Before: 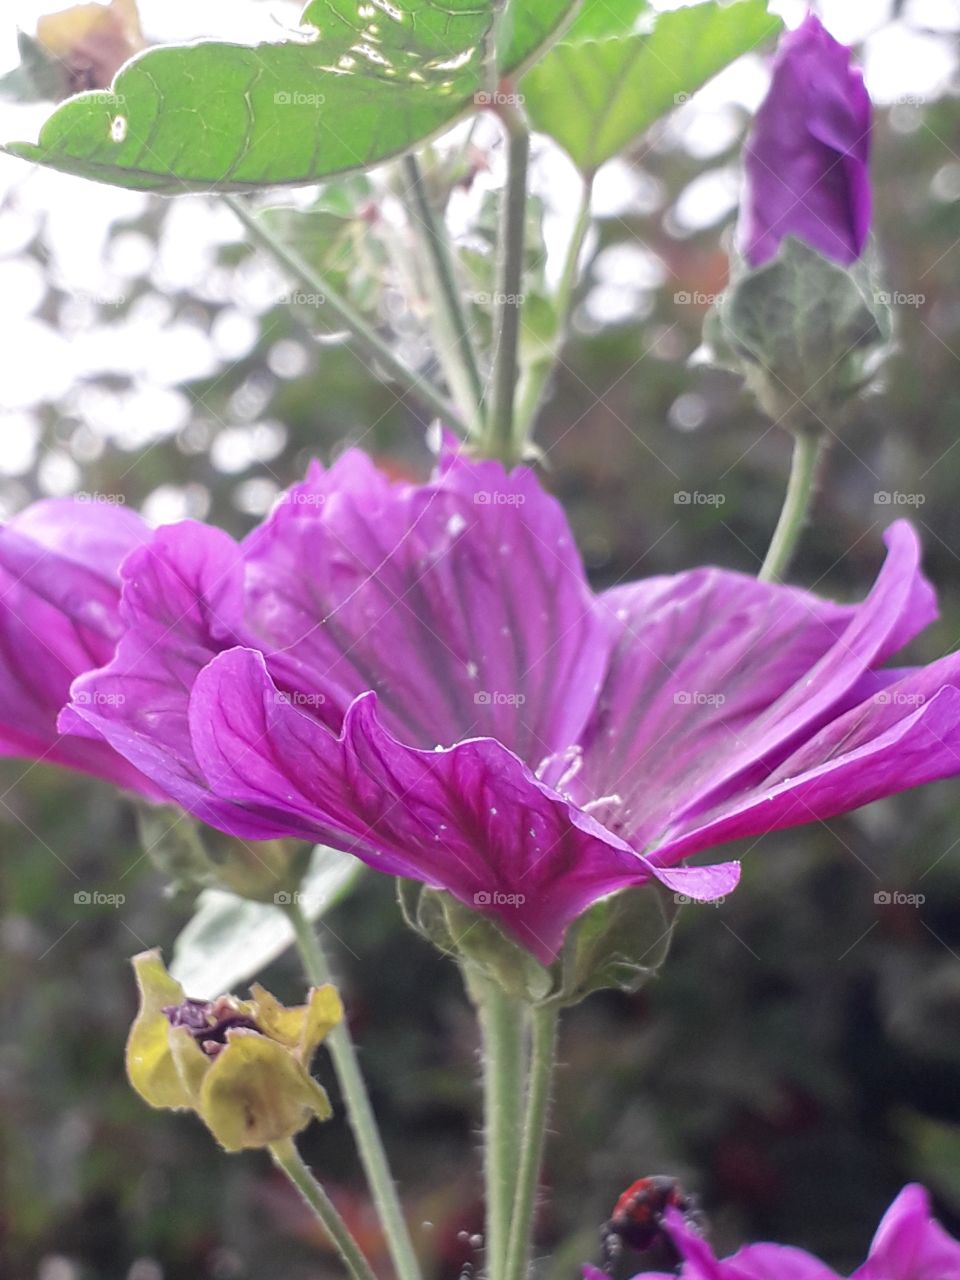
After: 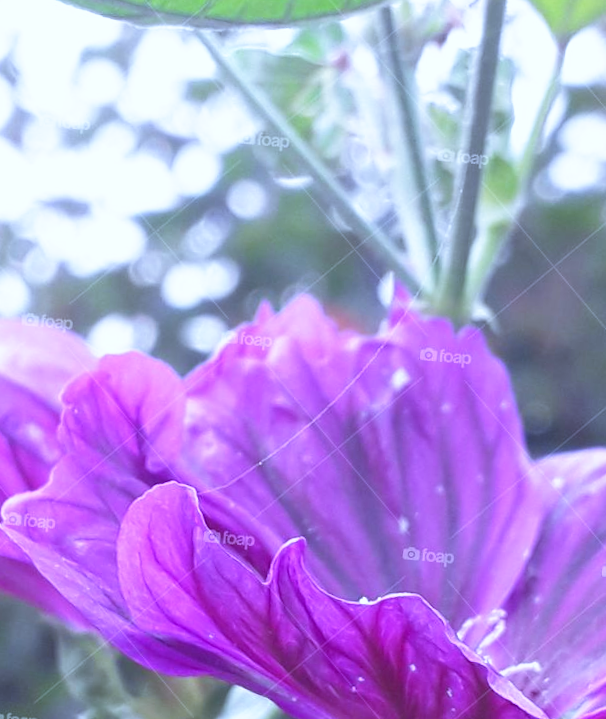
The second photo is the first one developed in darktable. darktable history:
base curve: curves: ch0 [(0, 0) (0.688, 0.865) (1, 1)], preserve colors none
white balance: red 0.871, blue 1.249
crop and rotate: angle -4.99°, left 2.122%, top 6.945%, right 27.566%, bottom 30.519%
